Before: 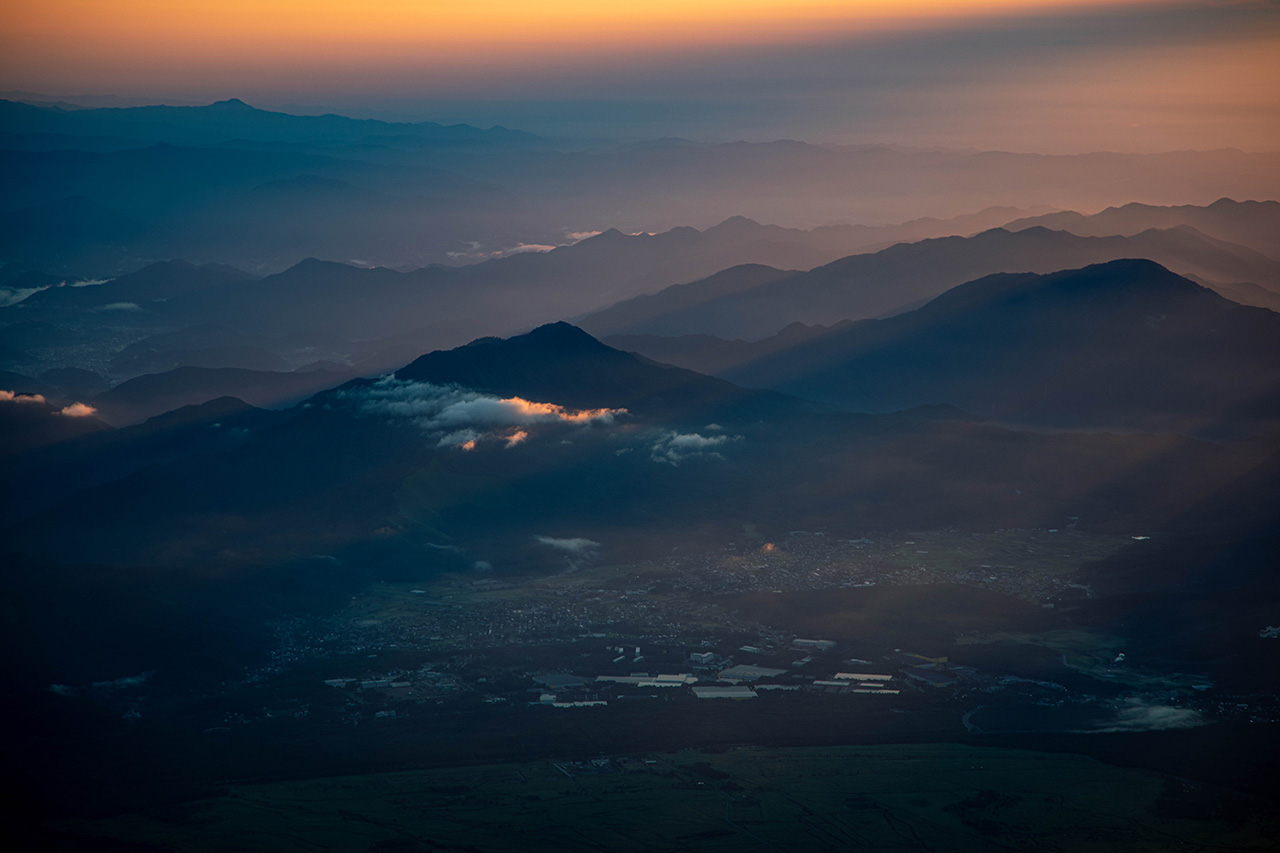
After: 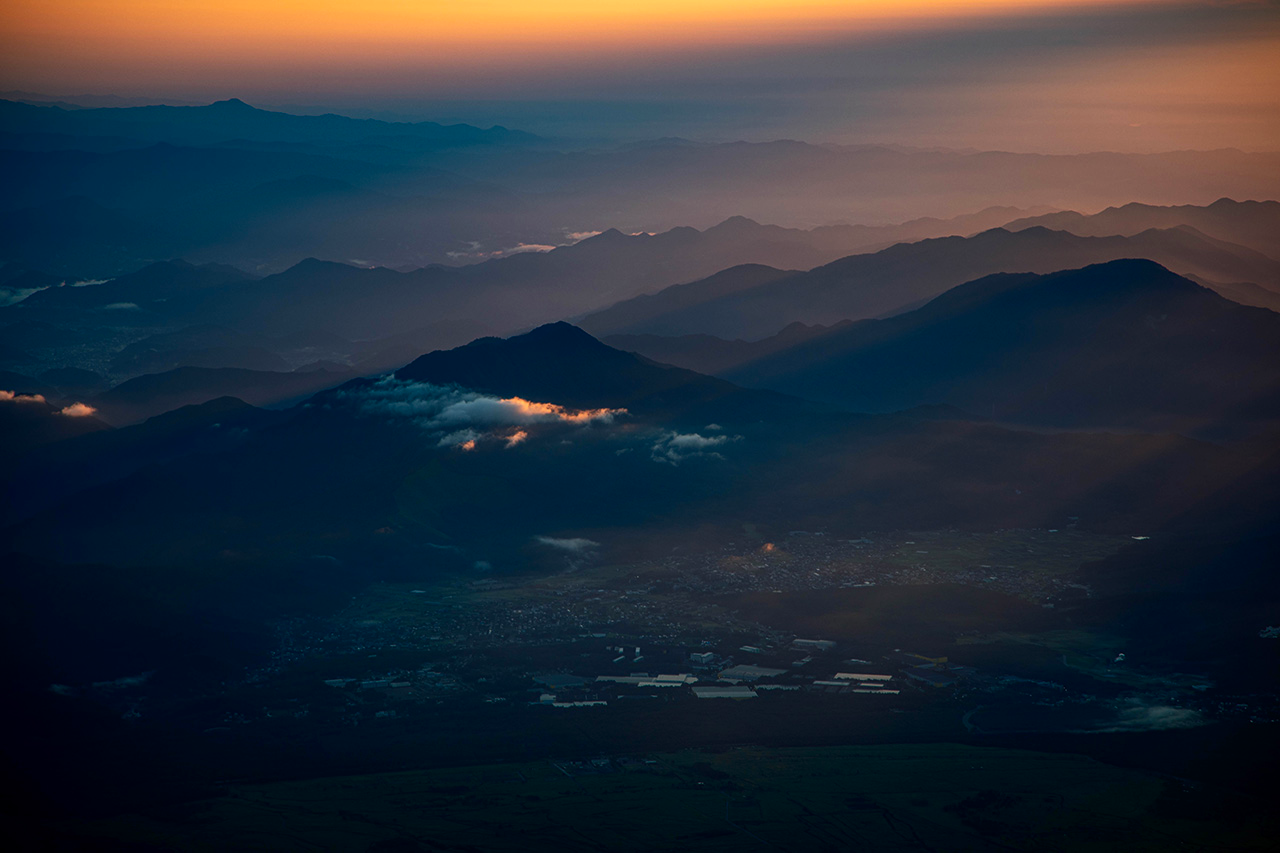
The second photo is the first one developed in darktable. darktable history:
contrast brightness saturation: contrast 0.132, brightness -0.055, saturation 0.151
